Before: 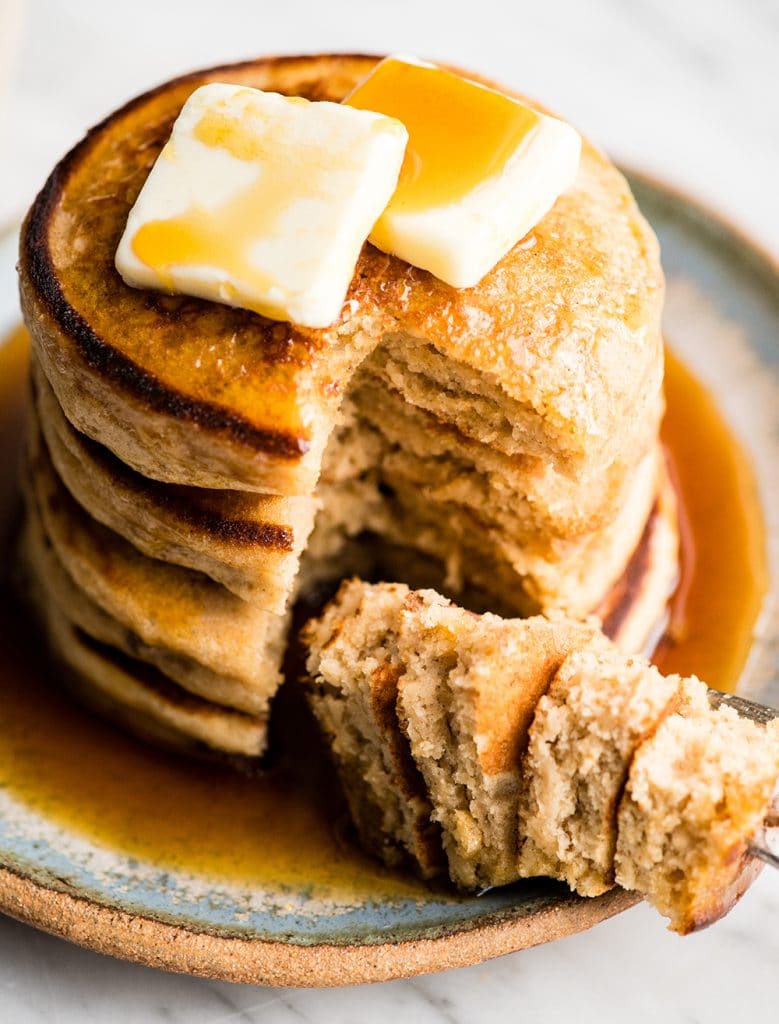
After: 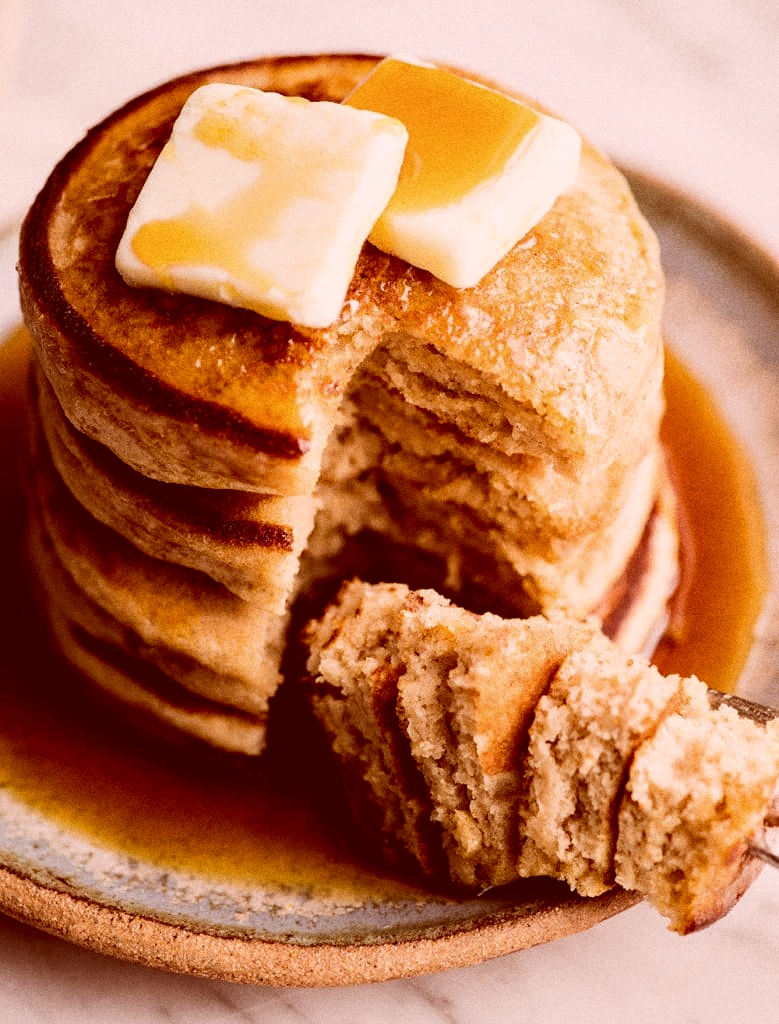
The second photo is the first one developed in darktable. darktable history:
tone equalizer: -8 EV -0.417 EV, -7 EV -0.389 EV, -6 EV -0.333 EV, -5 EV -0.222 EV, -3 EV 0.222 EV, -2 EV 0.333 EV, -1 EV 0.389 EV, +0 EV 0.417 EV, edges refinement/feathering 500, mask exposure compensation -1.57 EV, preserve details no
grain: coarseness 9.61 ISO, strength 35.62%
white balance: red 0.974, blue 1.044
exposure: exposure -0.492 EV, compensate highlight preservation false
color correction: highlights a* 9.03, highlights b* 8.71, shadows a* 40, shadows b* 40, saturation 0.8
